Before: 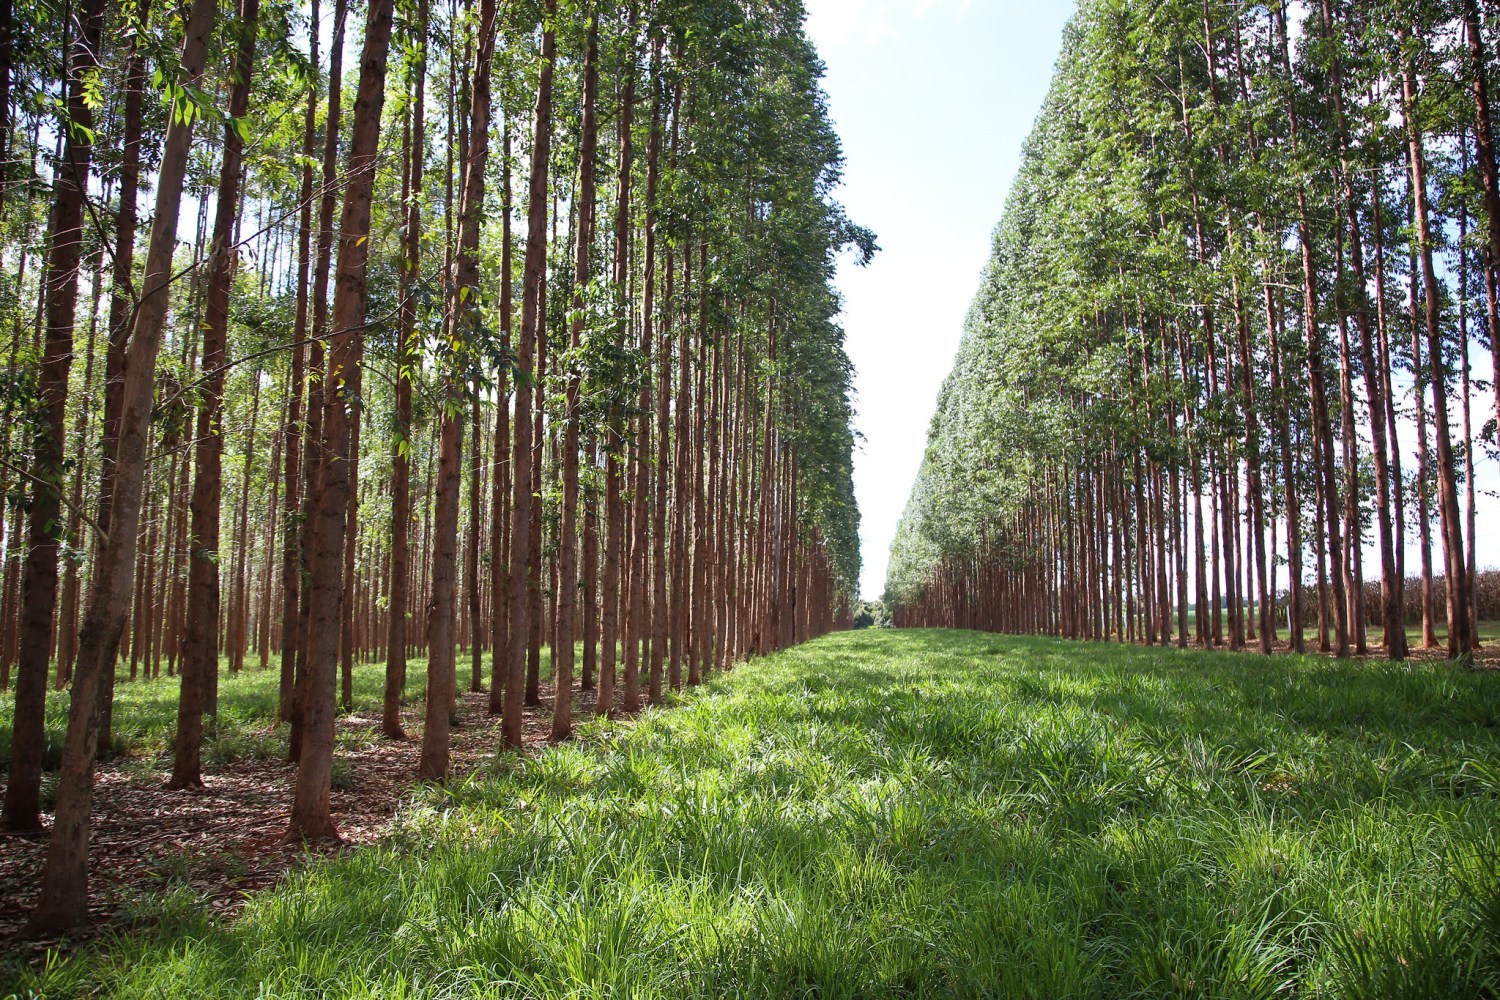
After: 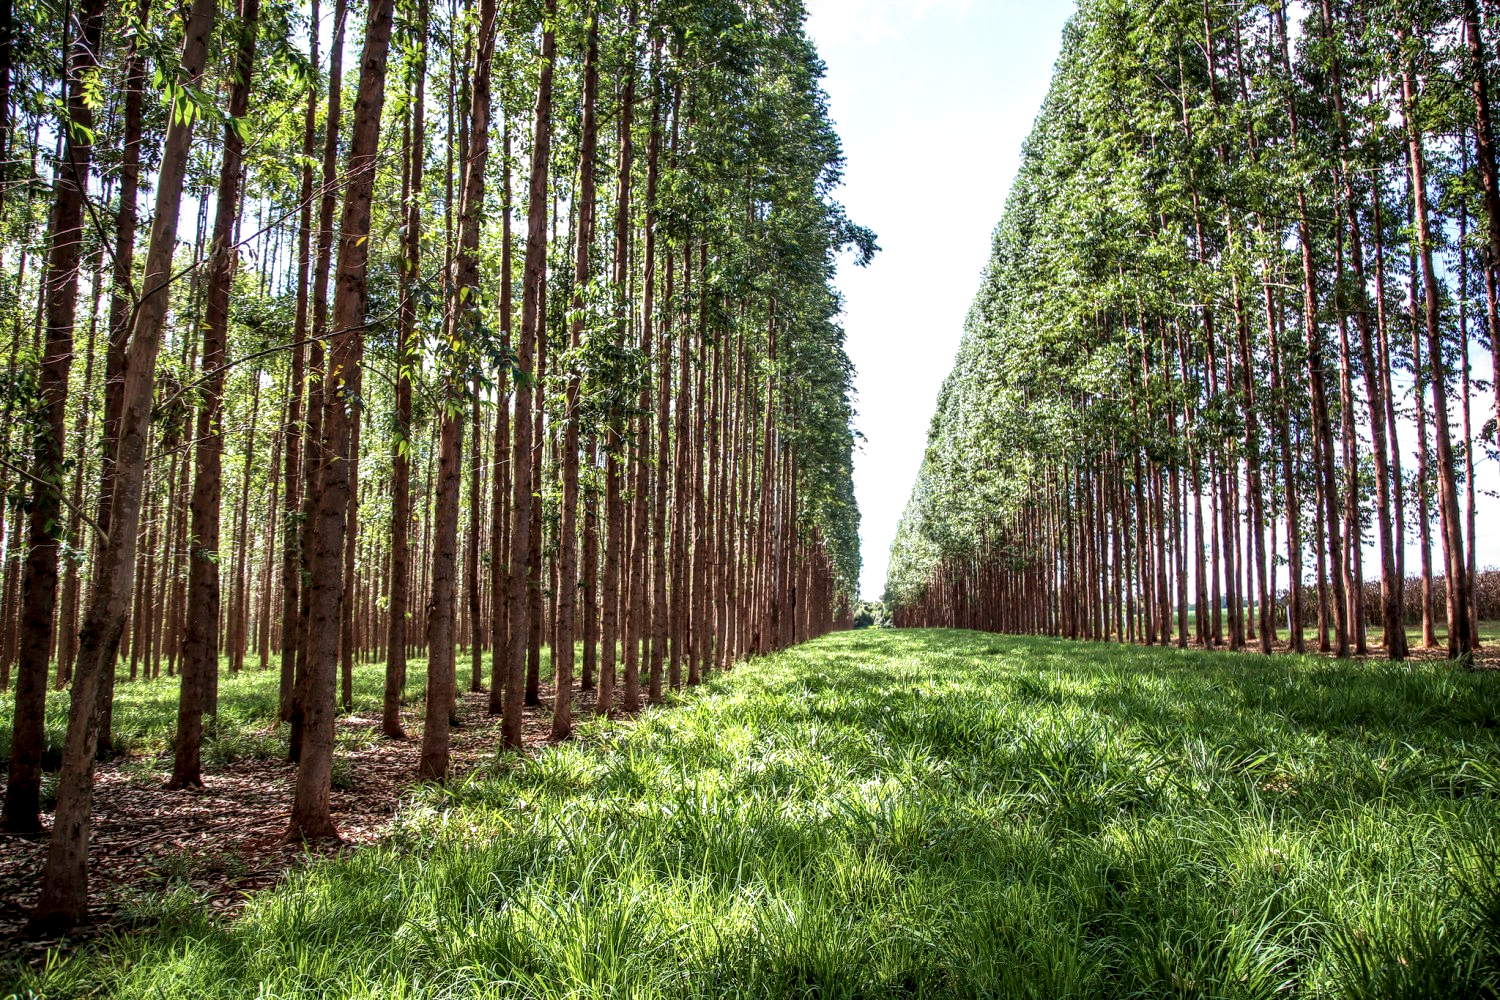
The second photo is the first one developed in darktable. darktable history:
local contrast: highlights 12%, shadows 36%, detail 183%, midtone range 0.474
velvia: on, module defaults
